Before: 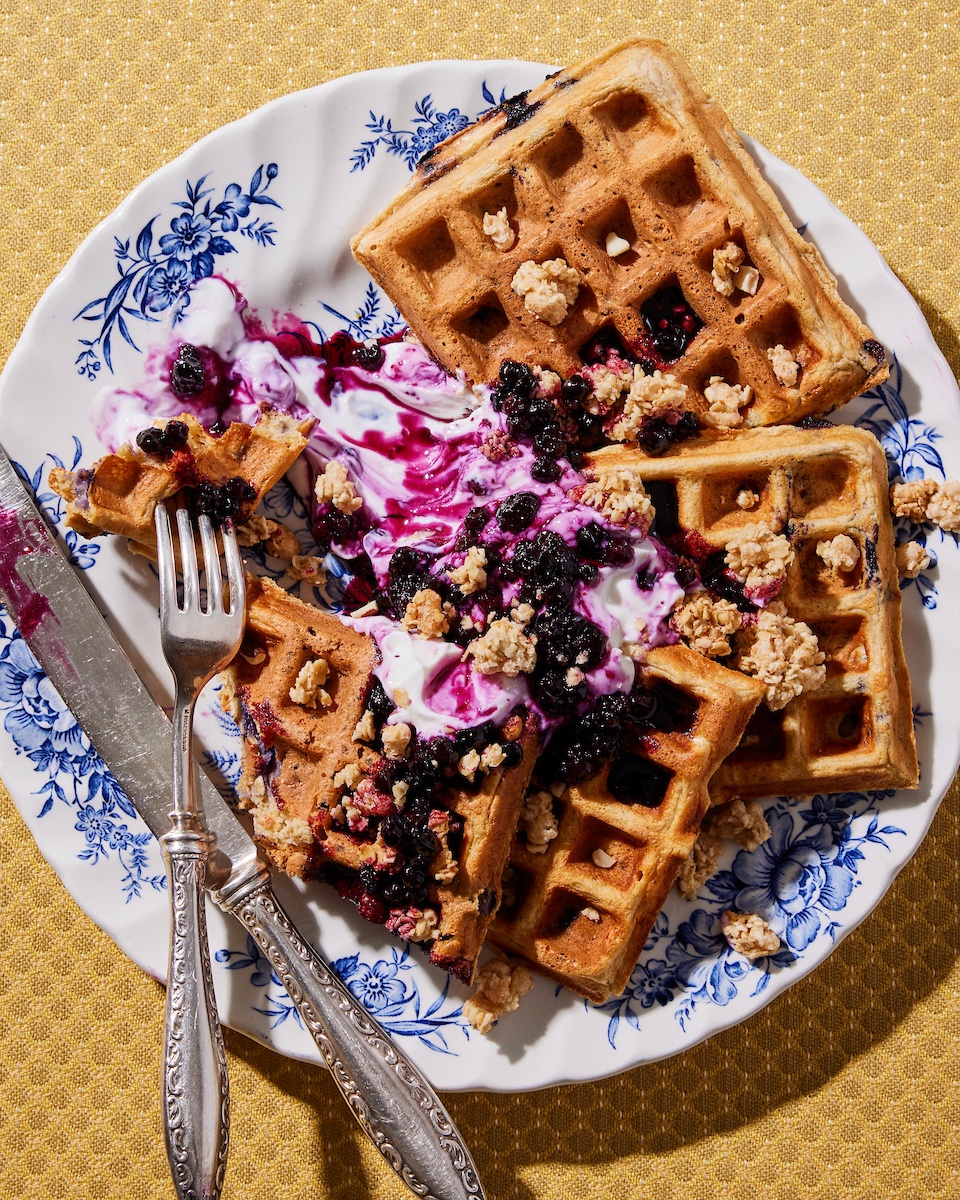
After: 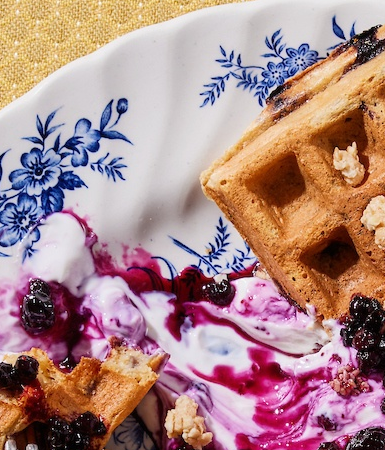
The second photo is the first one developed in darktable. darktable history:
contrast equalizer: y [[0.528, 0.548, 0.563, 0.562, 0.546, 0.526], [0.55 ×6], [0 ×6], [0 ×6], [0 ×6]], mix -0.087
crop: left 15.672%, top 5.453%, right 44.164%, bottom 57.033%
